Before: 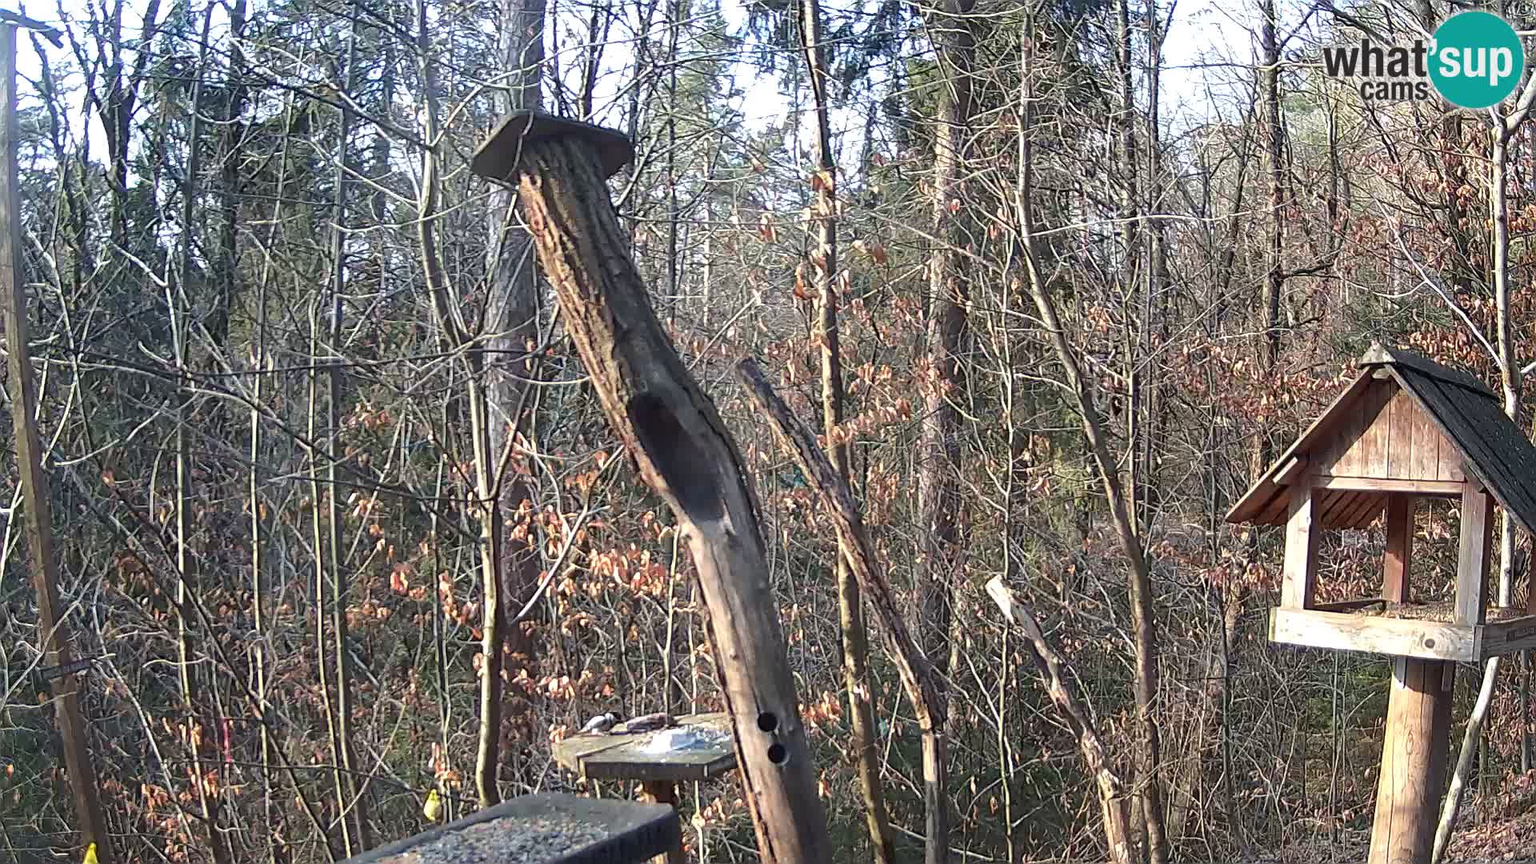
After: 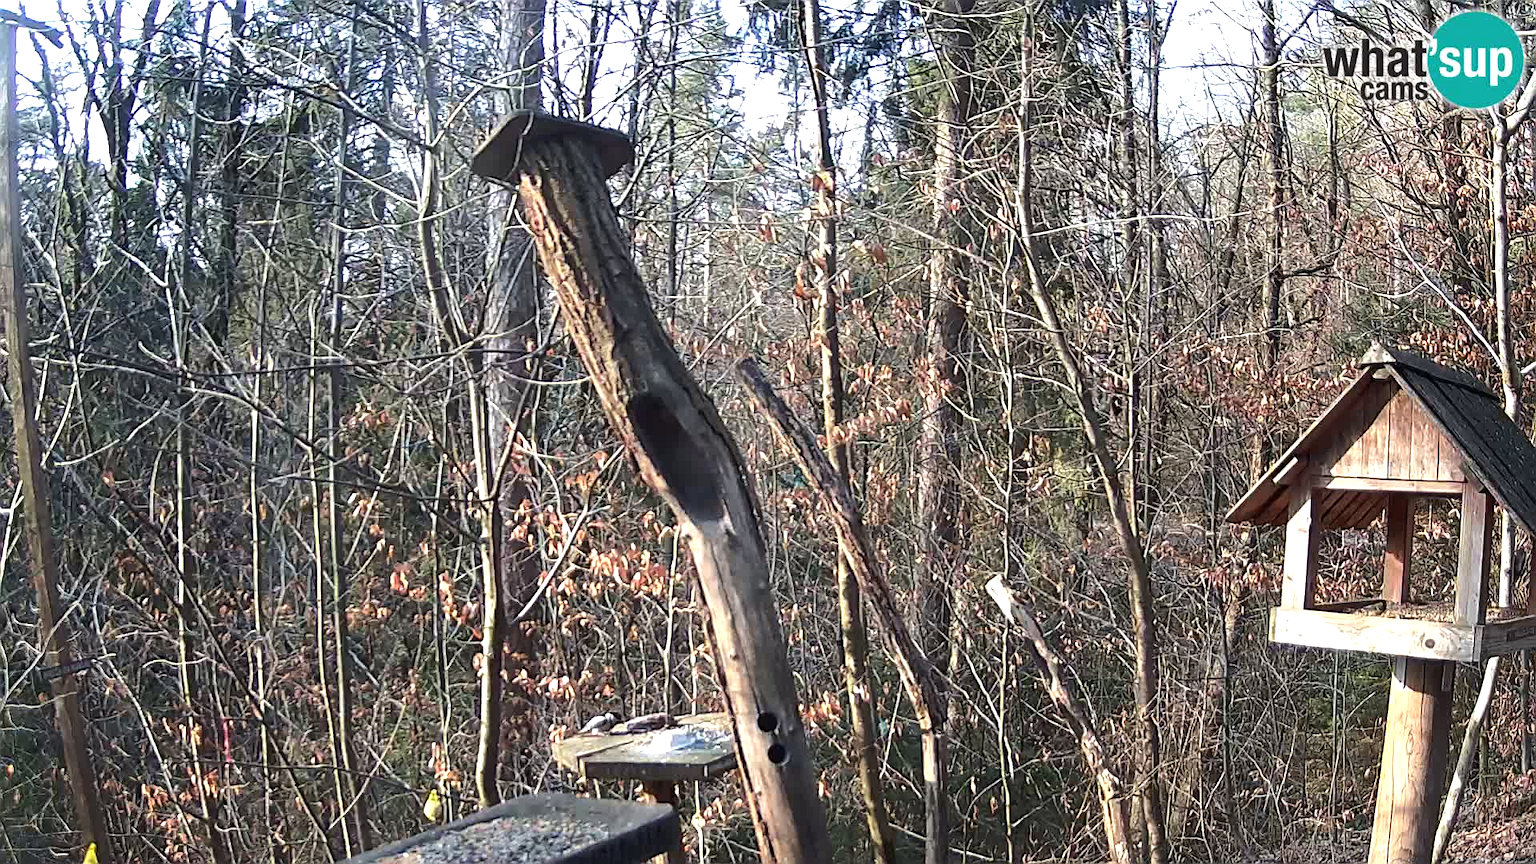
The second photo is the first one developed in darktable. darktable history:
tone equalizer: -8 EV -0.386 EV, -7 EV -0.404 EV, -6 EV -0.329 EV, -5 EV -0.225 EV, -3 EV 0.219 EV, -2 EV 0.36 EV, -1 EV 0.4 EV, +0 EV 0.401 EV, edges refinement/feathering 500, mask exposure compensation -1.57 EV, preserve details no
